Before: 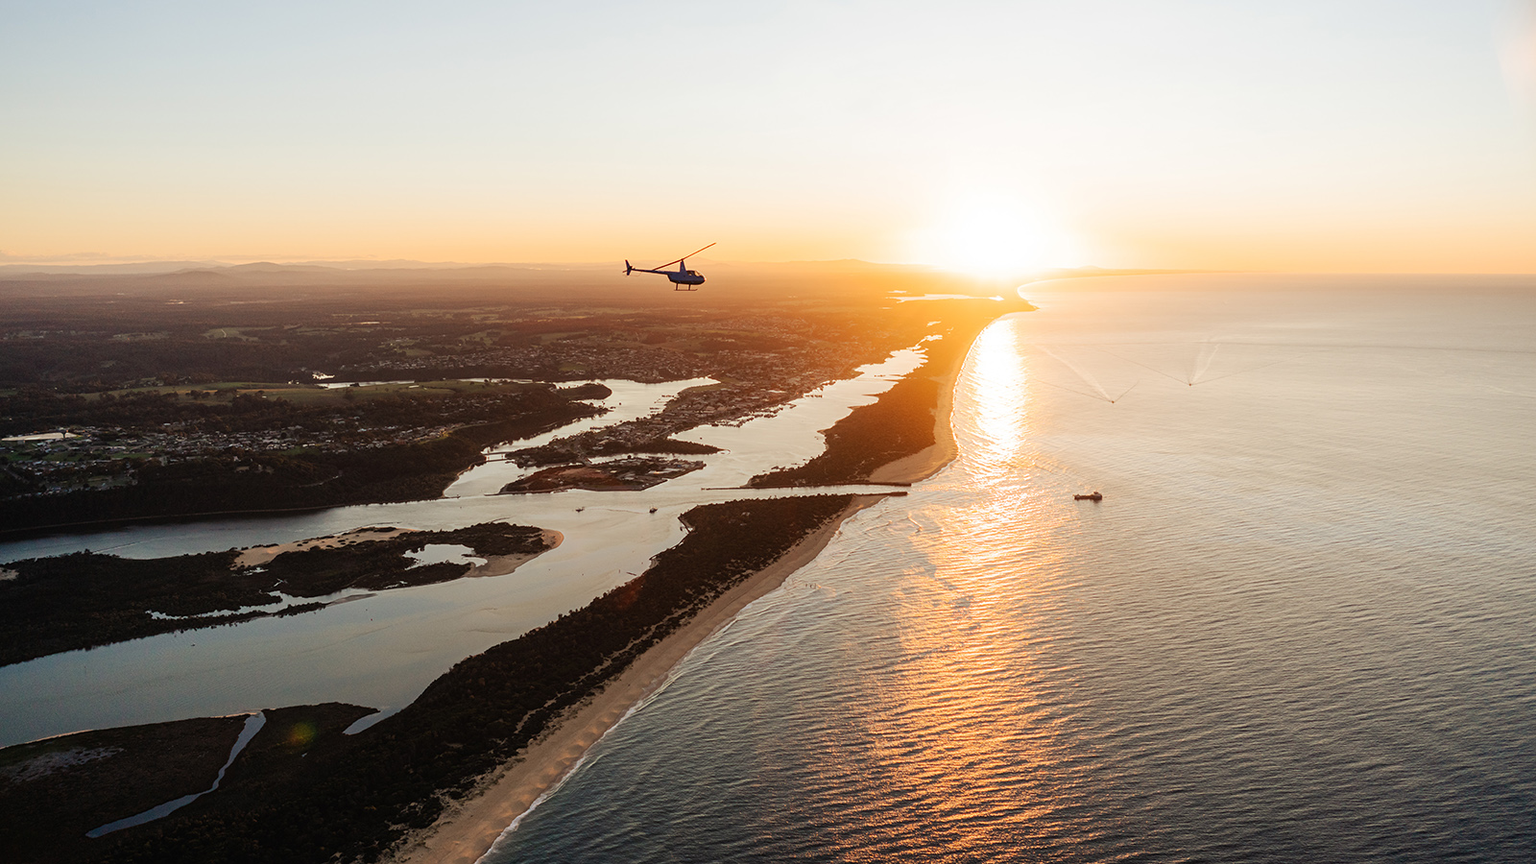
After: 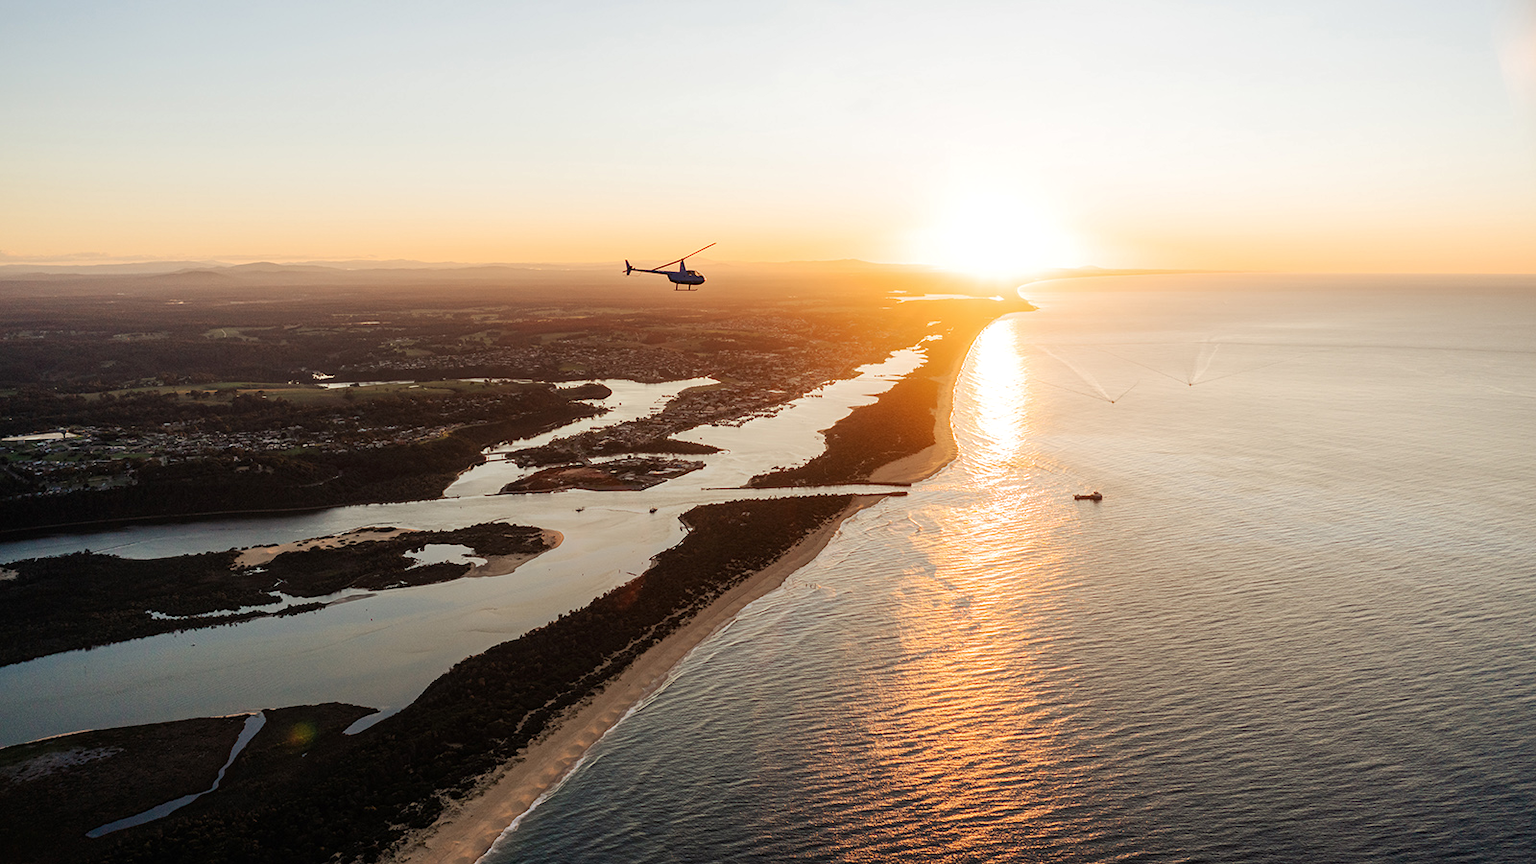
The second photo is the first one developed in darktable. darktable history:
local contrast: highlights 100%, shadows 101%, detail 119%, midtone range 0.2
